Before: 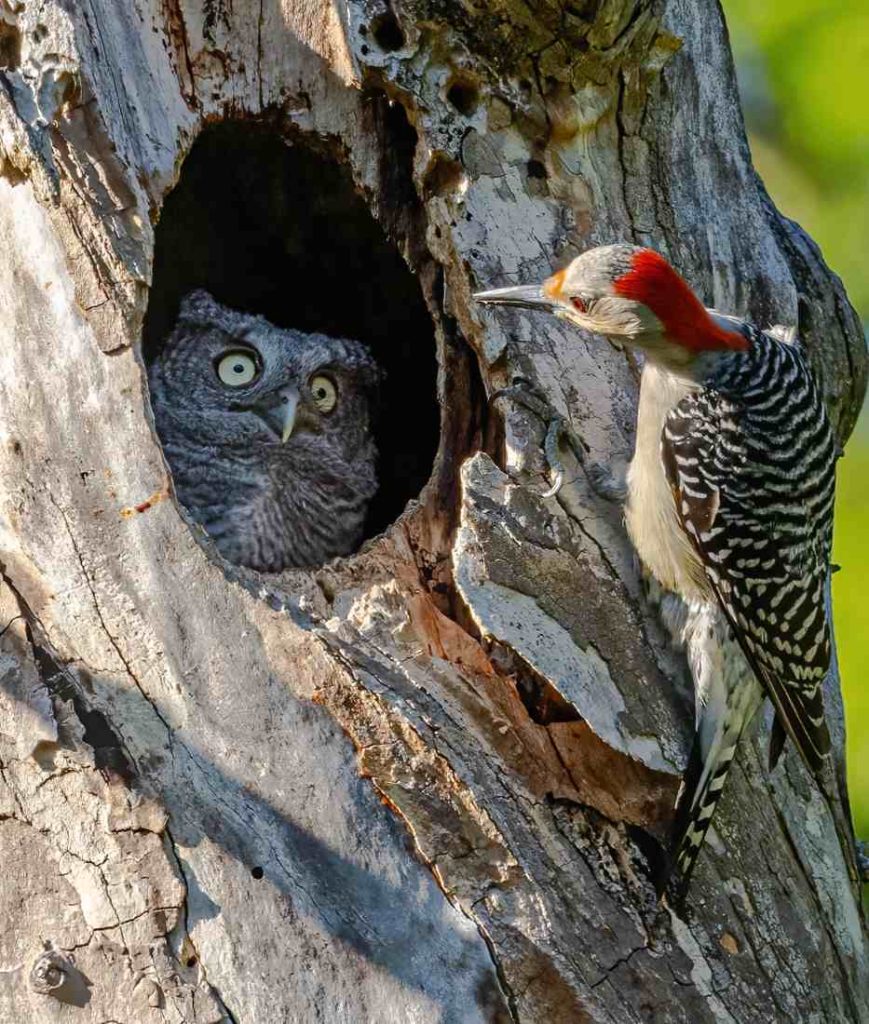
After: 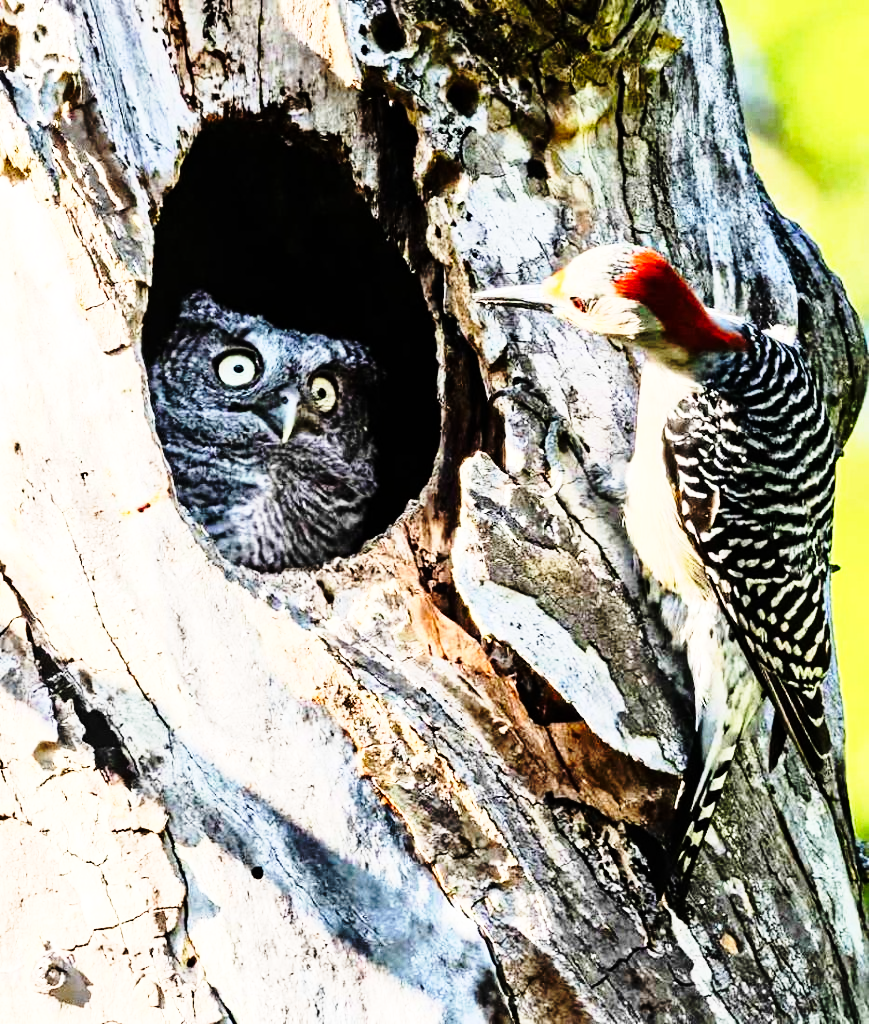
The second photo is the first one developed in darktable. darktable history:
rgb curve: curves: ch0 [(0, 0) (0.21, 0.15) (0.24, 0.21) (0.5, 0.75) (0.75, 0.96) (0.89, 0.99) (1, 1)]; ch1 [(0, 0.02) (0.21, 0.13) (0.25, 0.2) (0.5, 0.67) (0.75, 0.9) (0.89, 0.97) (1, 1)]; ch2 [(0, 0.02) (0.21, 0.13) (0.25, 0.2) (0.5, 0.67) (0.75, 0.9) (0.89, 0.97) (1, 1)], compensate middle gray true
base curve: curves: ch0 [(0, 0) (0.028, 0.03) (0.121, 0.232) (0.46, 0.748) (0.859, 0.968) (1, 1)], preserve colors none
